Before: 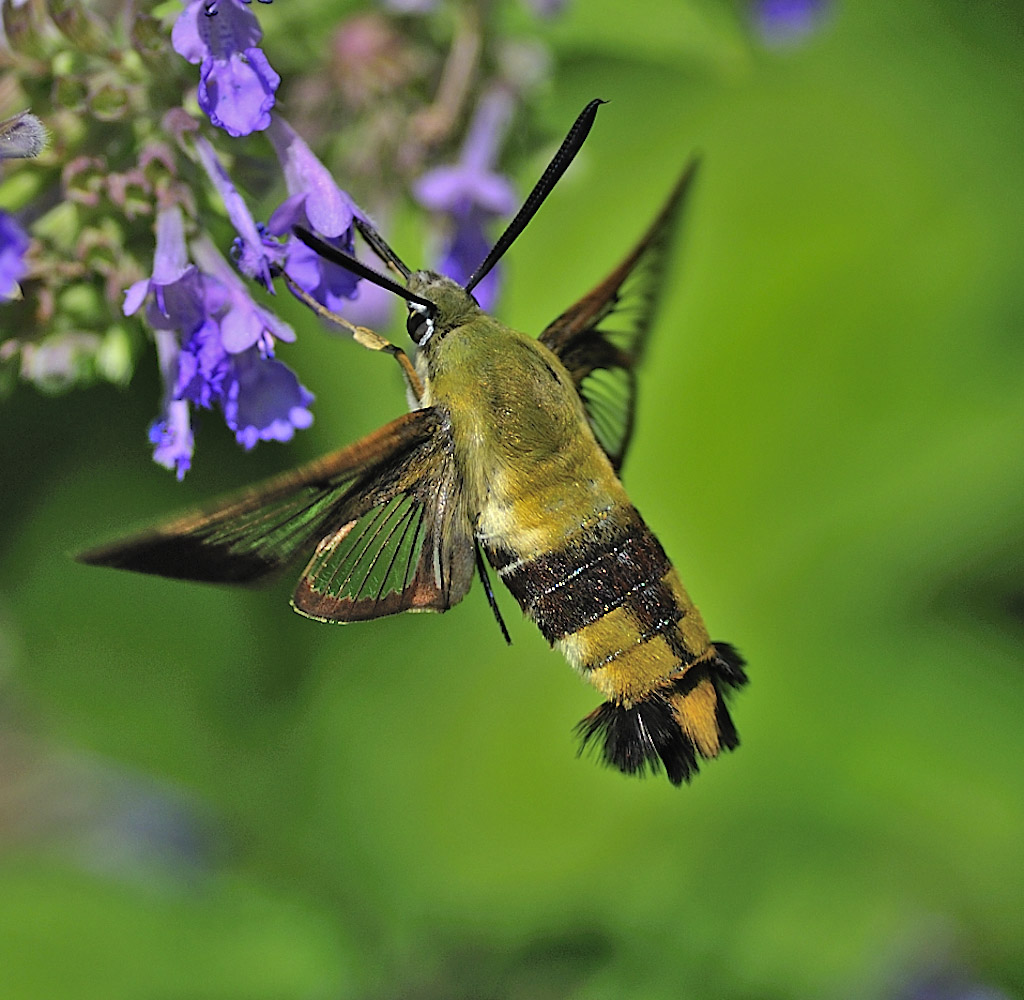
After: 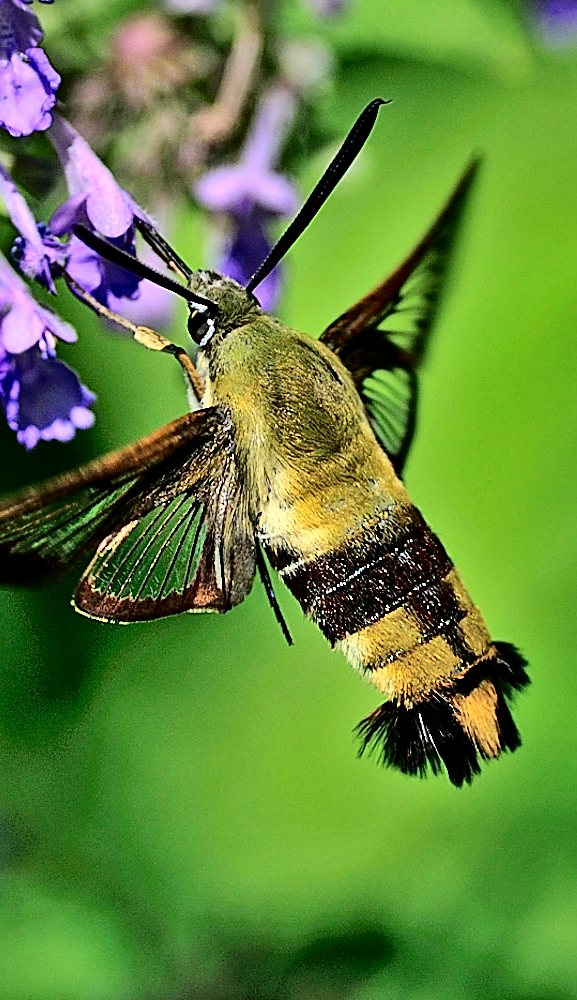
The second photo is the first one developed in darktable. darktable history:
sharpen: on, module defaults
crop: left 21.405%, right 22.195%
contrast brightness saturation: contrast 0.222
tone curve: curves: ch0 [(0, 0) (0.003, 0) (0.011, 0.001) (0.025, 0.003) (0.044, 0.005) (0.069, 0.013) (0.1, 0.024) (0.136, 0.04) (0.177, 0.087) (0.224, 0.148) (0.277, 0.238) (0.335, 0.335) (0.399, 0.43) (0.468, 0.524) (0.543, 0.621) (0.623, 0.712) (0.709, 0.788) (0.801, 0.867) (0.898, 0.947) (1, 1)], color space Lab, independent channels, preserve colors none
